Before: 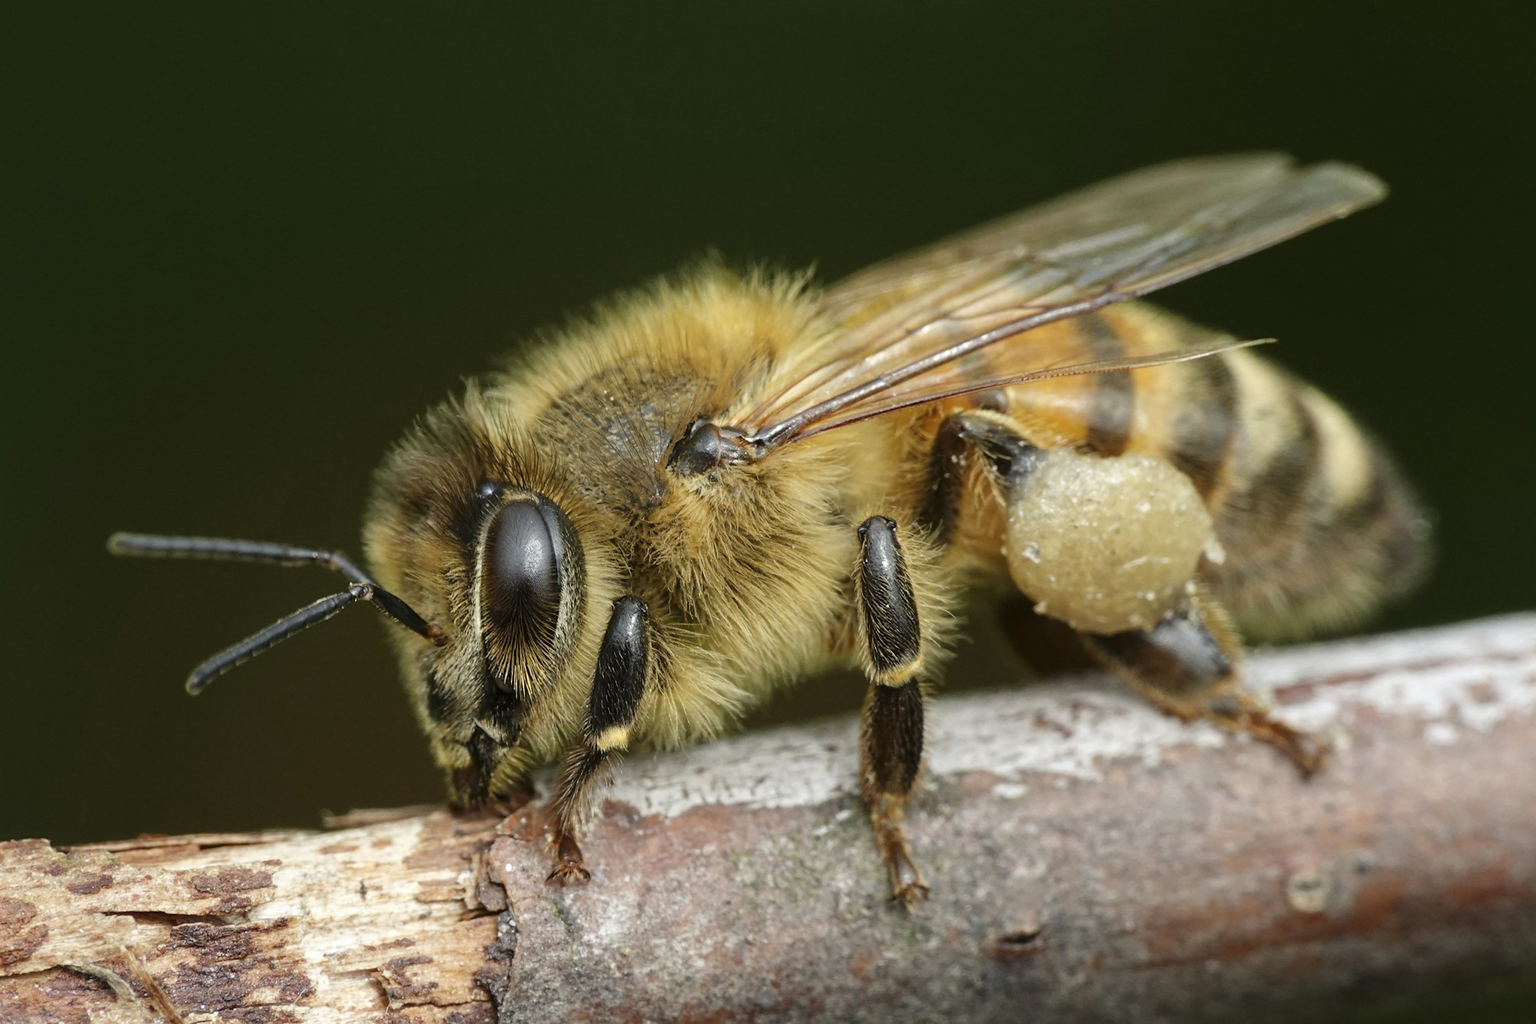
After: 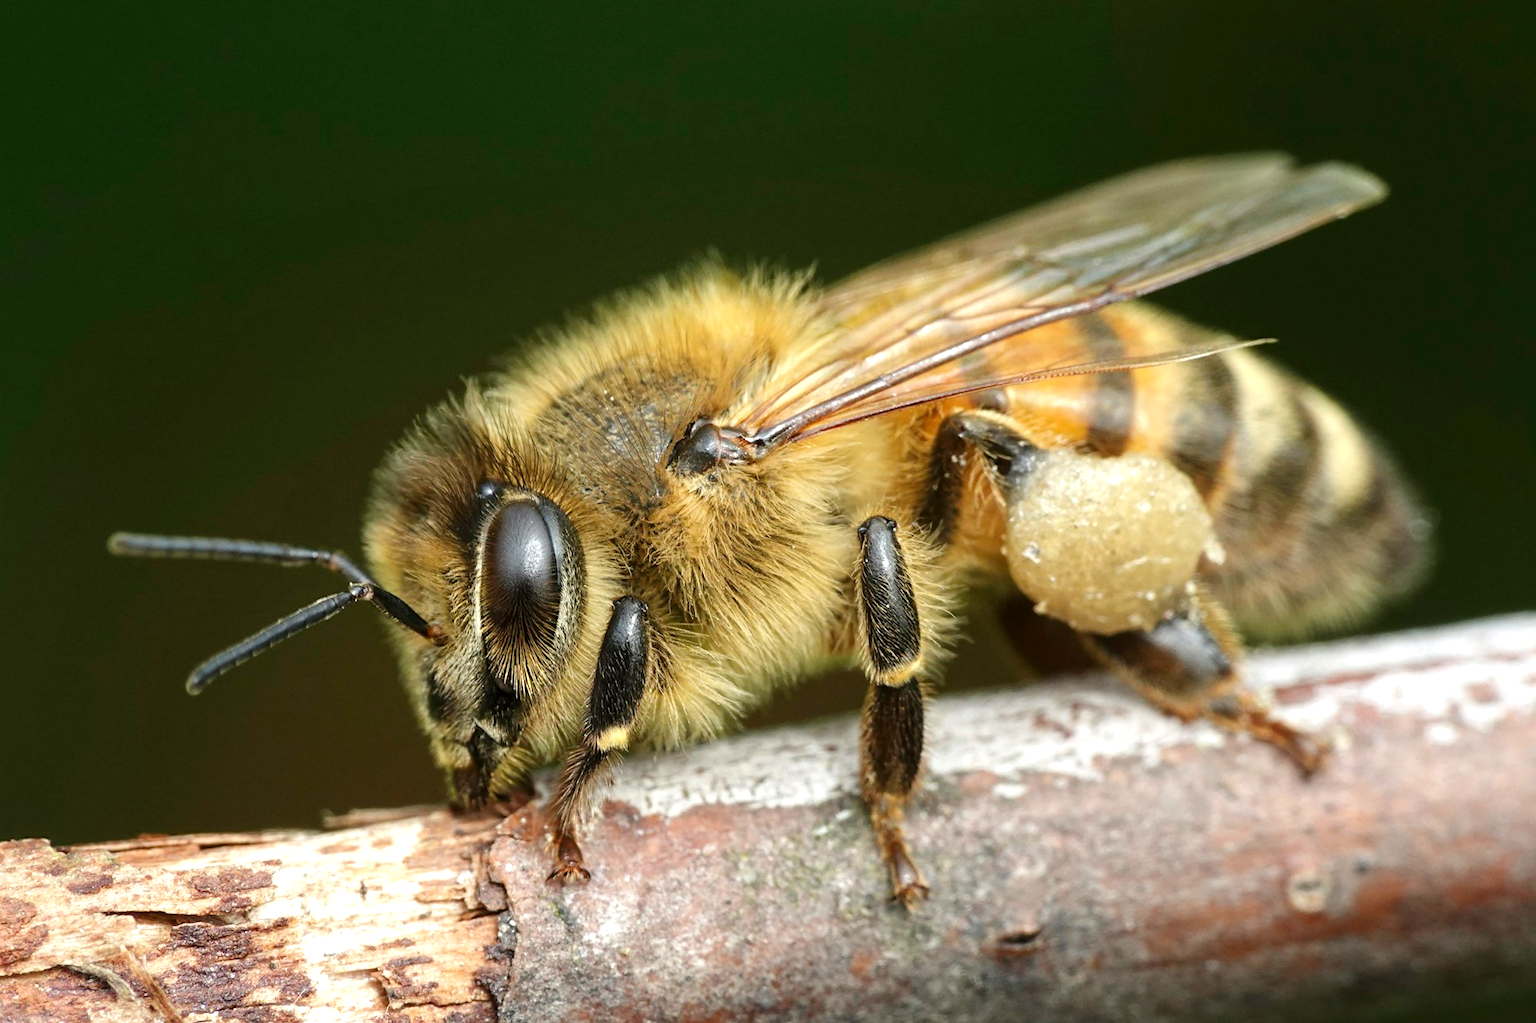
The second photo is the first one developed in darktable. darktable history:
exposure: exposure 0.517 EV, compensate highlight preservation false
